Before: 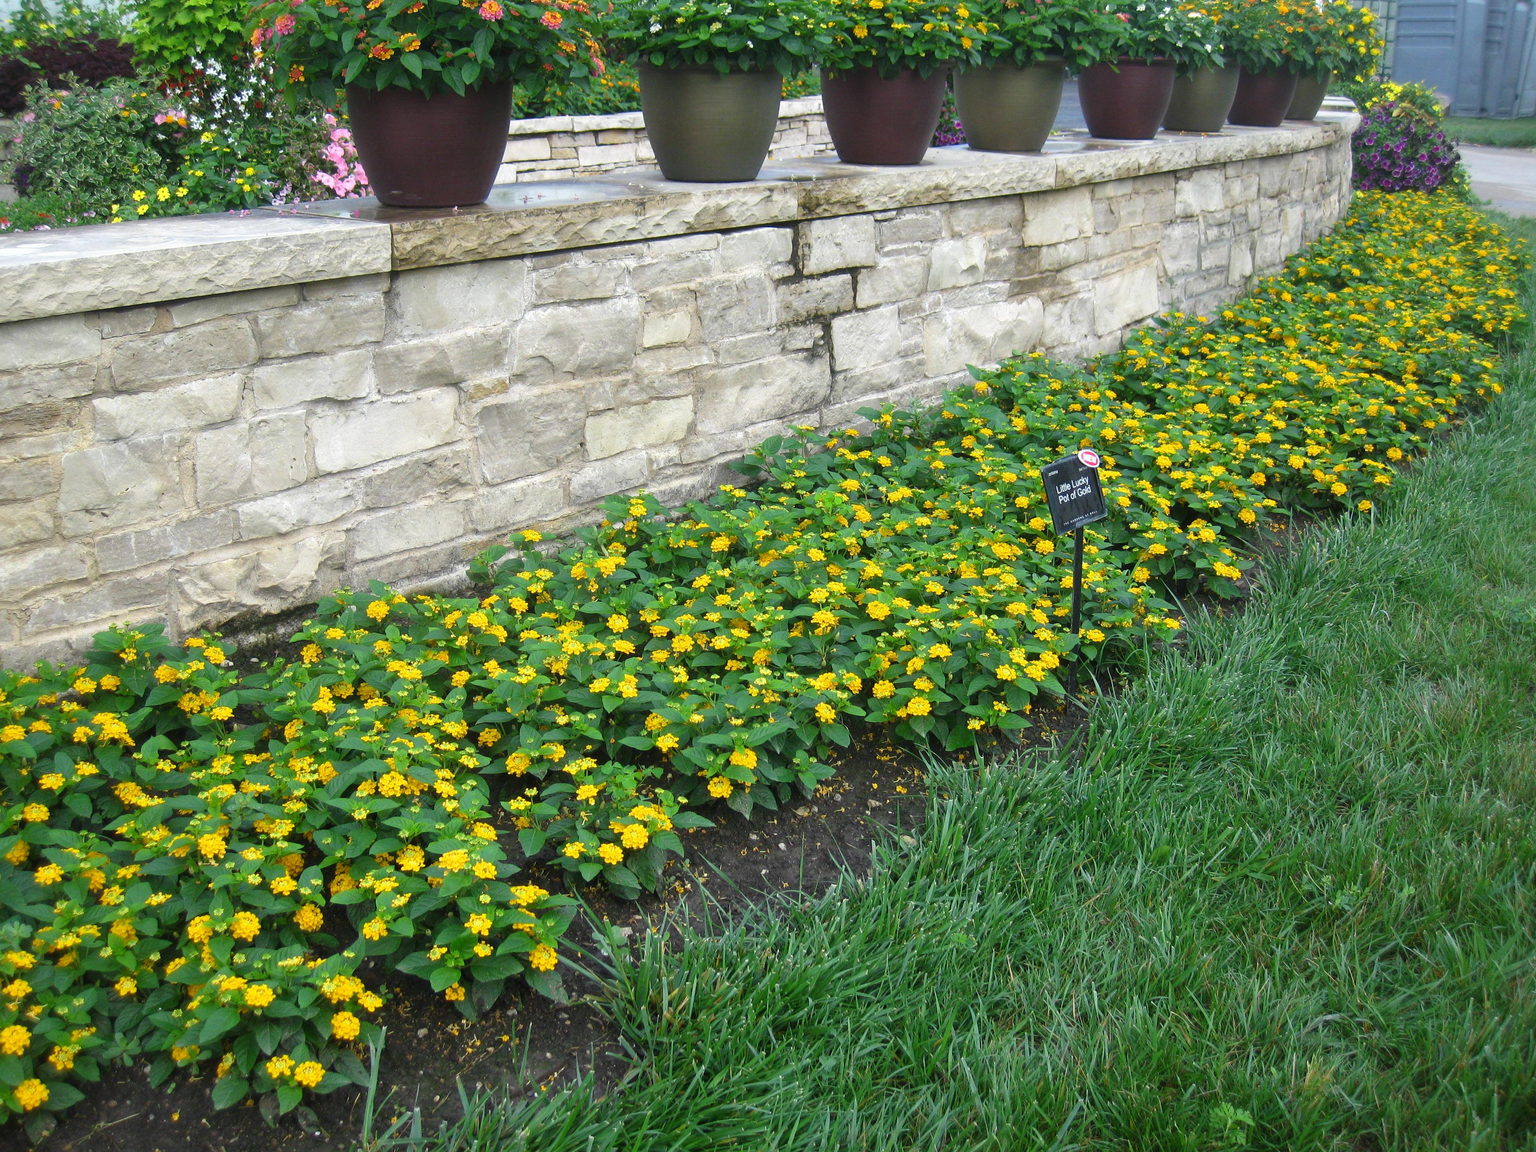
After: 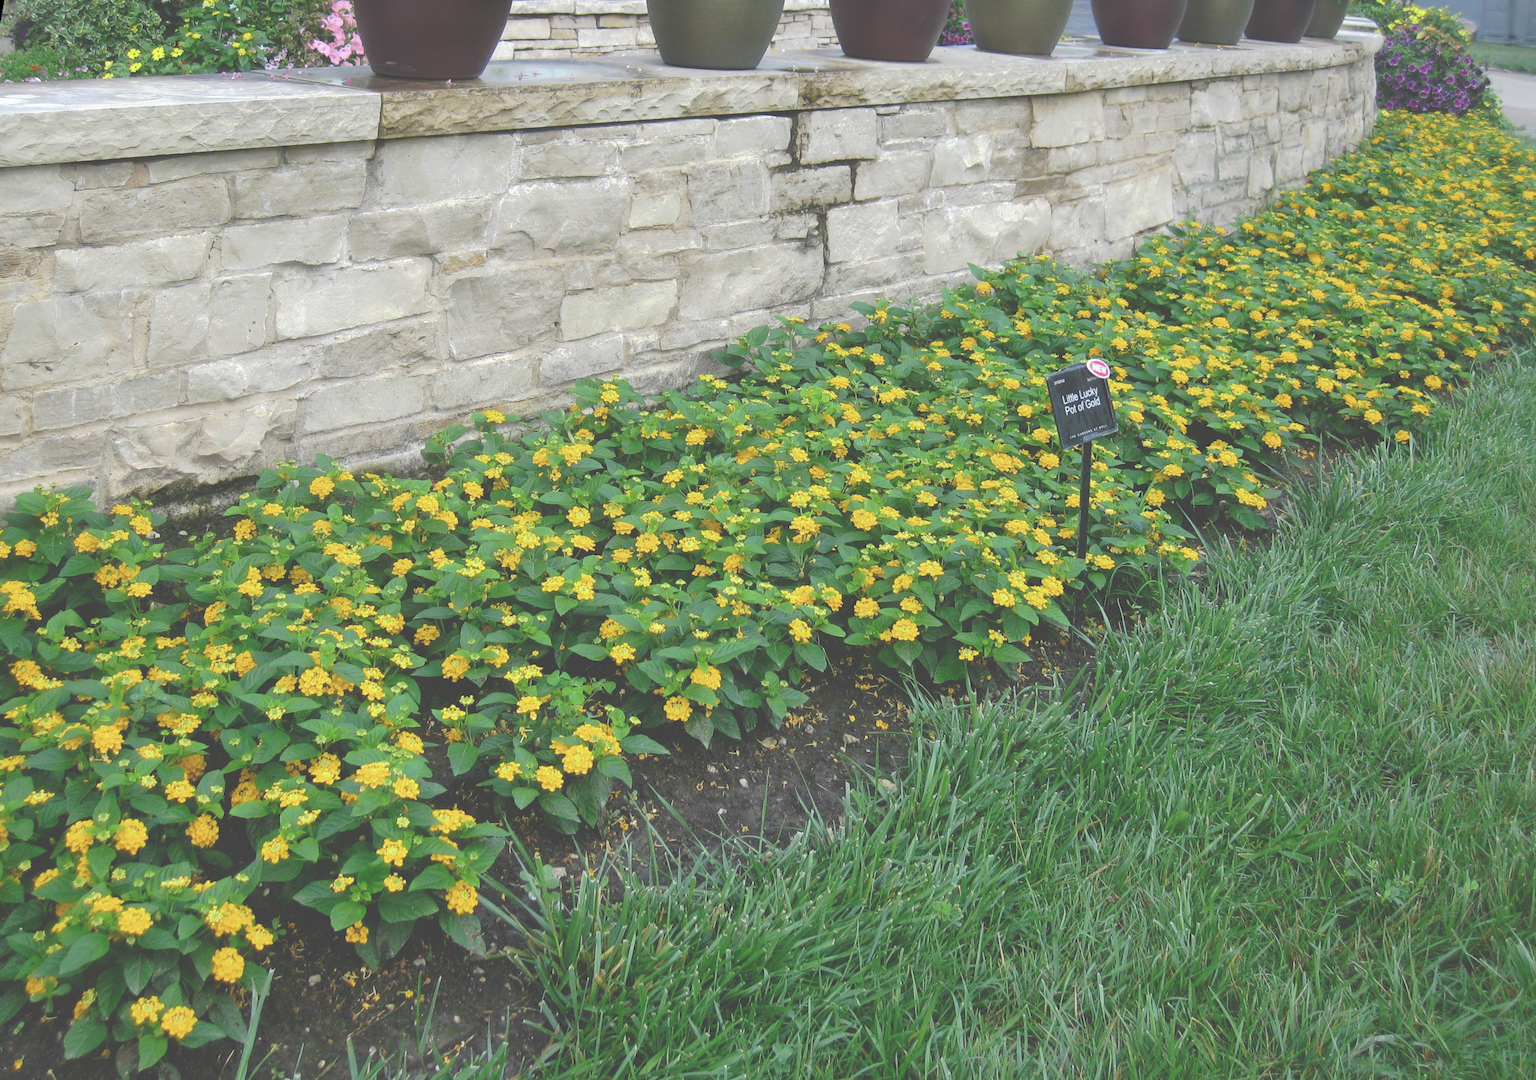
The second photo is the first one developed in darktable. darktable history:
crop and rotate: angle -3.27°, left 5.211%, top 5.211%, right 4.607%, bottom 4.607%
tone curve: curves: ch0 [(0, 0) (0.003, 0.277) (0.011, 0.277) (0.025, 0.279) (0.044, 0.282) (0.069, 0.286) (0.1, 0.289) (0.136, 0.294) (0.177, 0.318) (0.224, 0.345) (0.277, 0.379) (0.335, 0.425) (0.399, 0.481) (0.468, 0.542) (0.543, 0.594) (0.623, 0.662) (0.709, 0.731) (0.801, 0.792) (0.898, 0.851) (1, 1)], preserve colors none
rotate and perspective: rotation 0.128°, lens shift (vertical) -0.181, lens shift (horizontal) -0.044, shear 0.001, automatic cropping off
